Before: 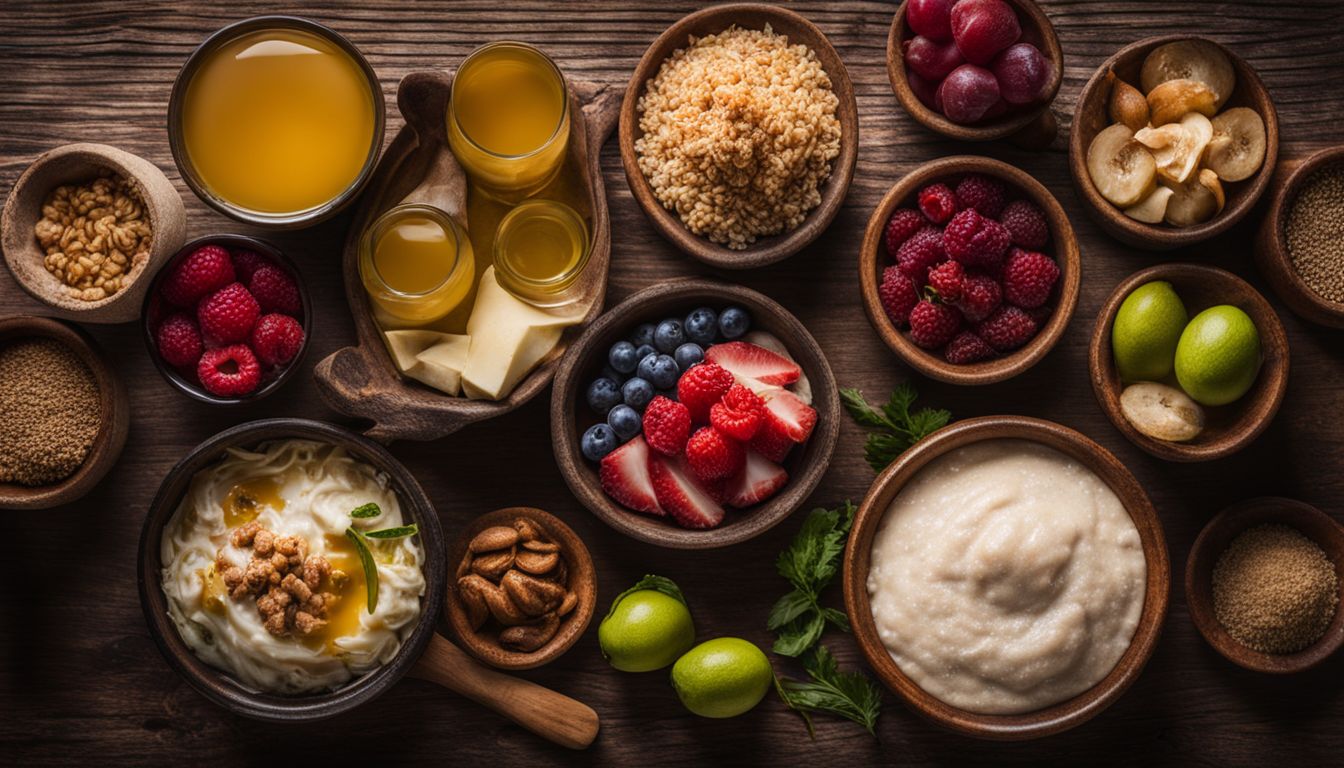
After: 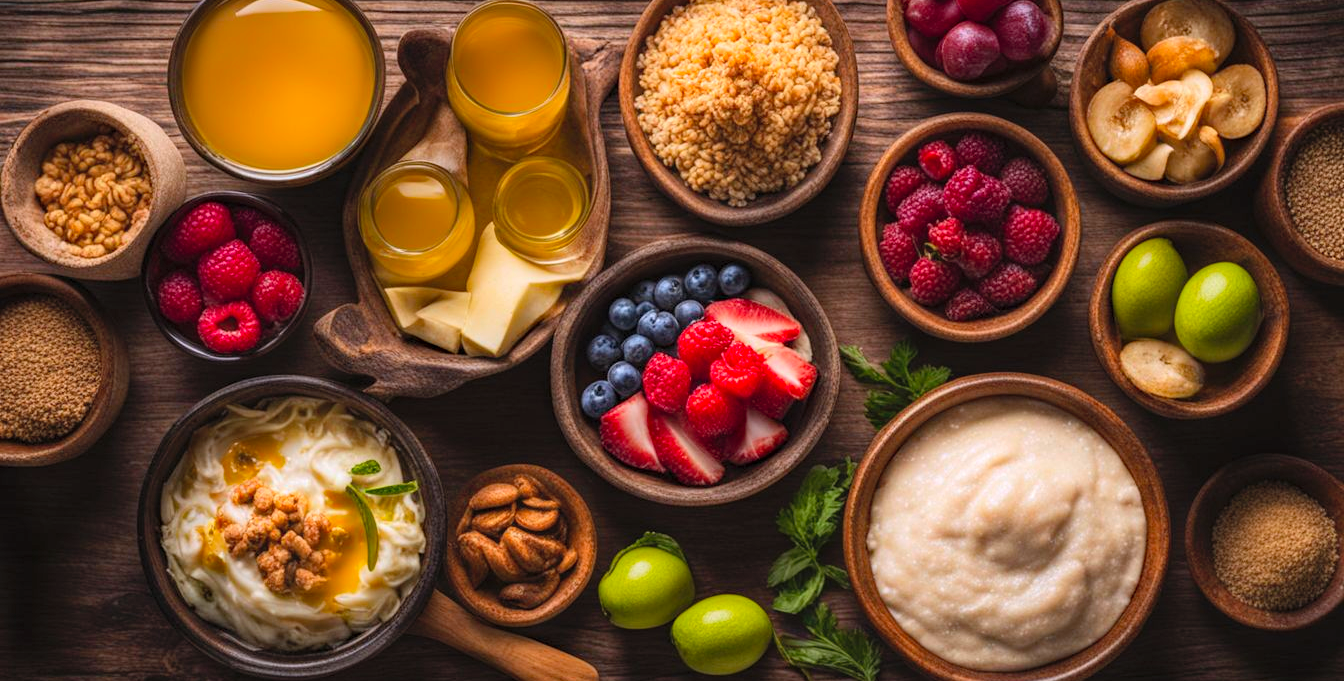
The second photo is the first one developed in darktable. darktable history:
crop and rotate: top 5.609%, bottom 5.609%
contrast brightness saturation: contrast 0.07, brightness 0.18, saturation 0.4
white balance: red 1.004, blue 1.024
haze removal: compatibility mode true, adaptive false
